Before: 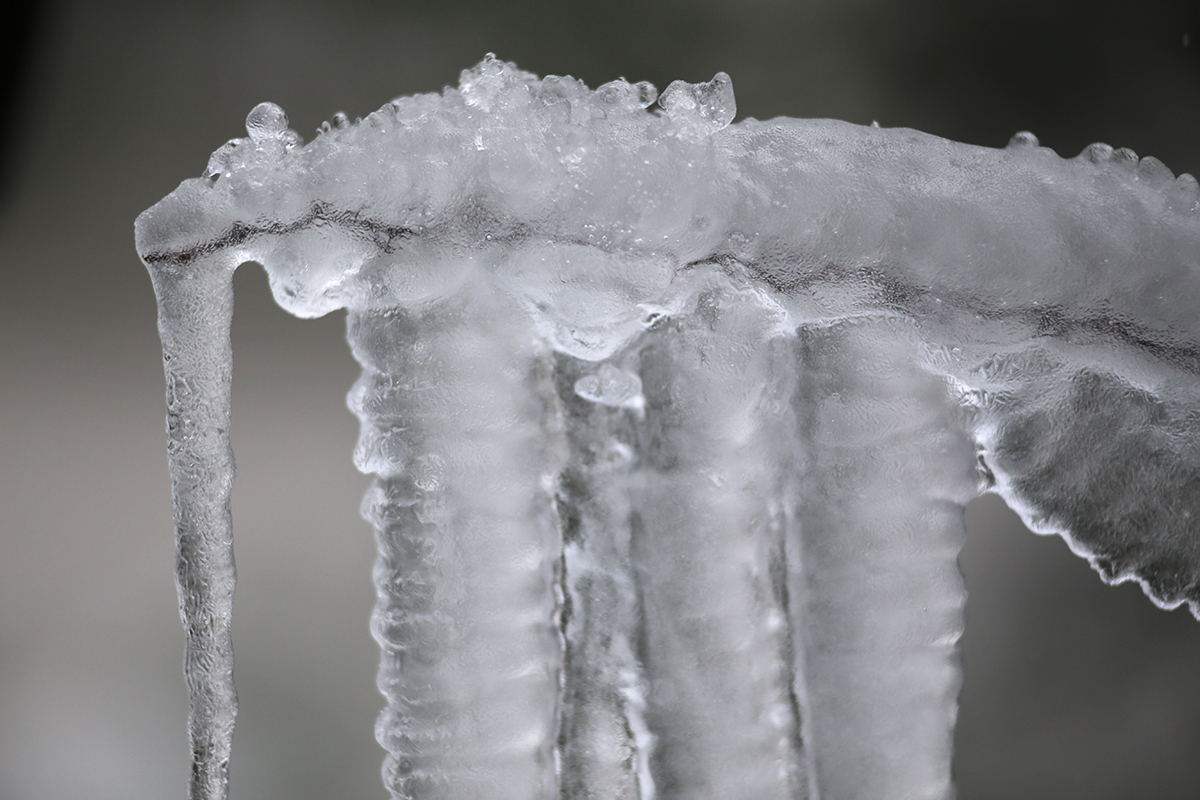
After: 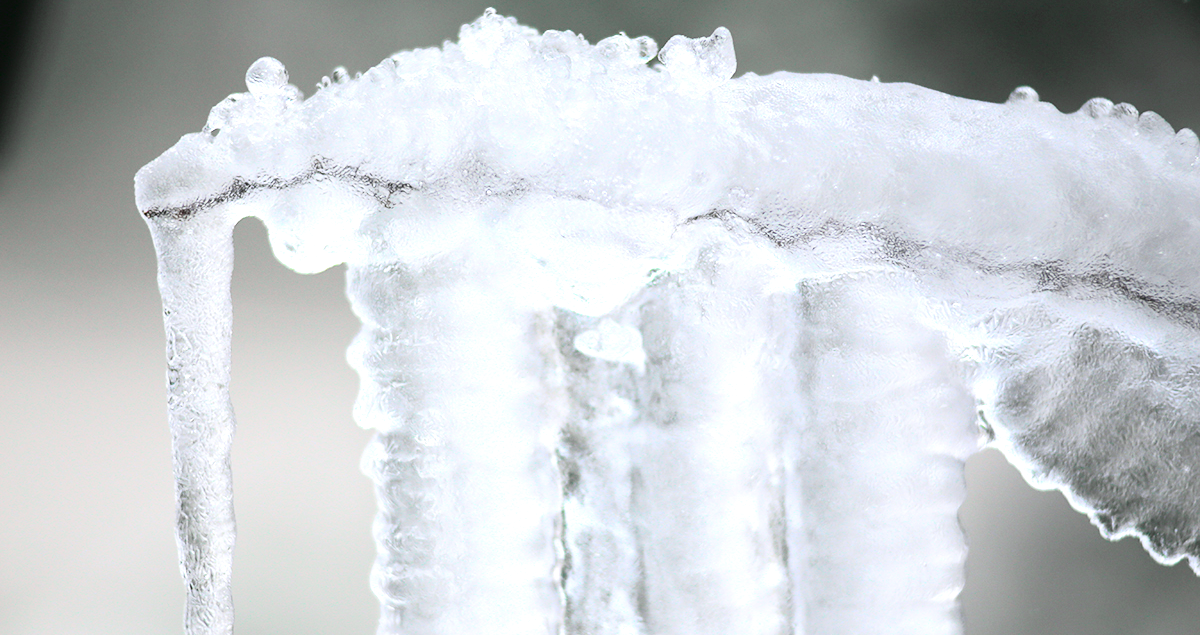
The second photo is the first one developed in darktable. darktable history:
tone curve: curves: ch0 [(0, 0.022) (0.114, 0.088) (0.282, 0.316) (0.446, 0.511) (0.613, 0.693) (0.786, 0.843) (0.999, 0.949)]; ch1 [(0, 0) (0.395, 0.343) (0.463, 0.427) (0.486, 0.474) (0.503, 0.5) (0.535, 0.522) (0.555, 0.546) (0.594, 0.614) (0.755, 0.793) (1, 1)]; ch2 [(0, 0) (0.369, 0.388) (0.449, 0.431) (0.501, 0.5) (0.528, 0.517) (0.561, 0.59) (0.612, 0.646) (0.697, 0.721) (1, 1)], color space Lab, independent channels, preserve colors none
crop and rotate: top 5.667%, bottom 14.937%
exposure: black level correction 0, exposure 1.45 EV, compensate exposure bias true, compensate highlight preservation false
